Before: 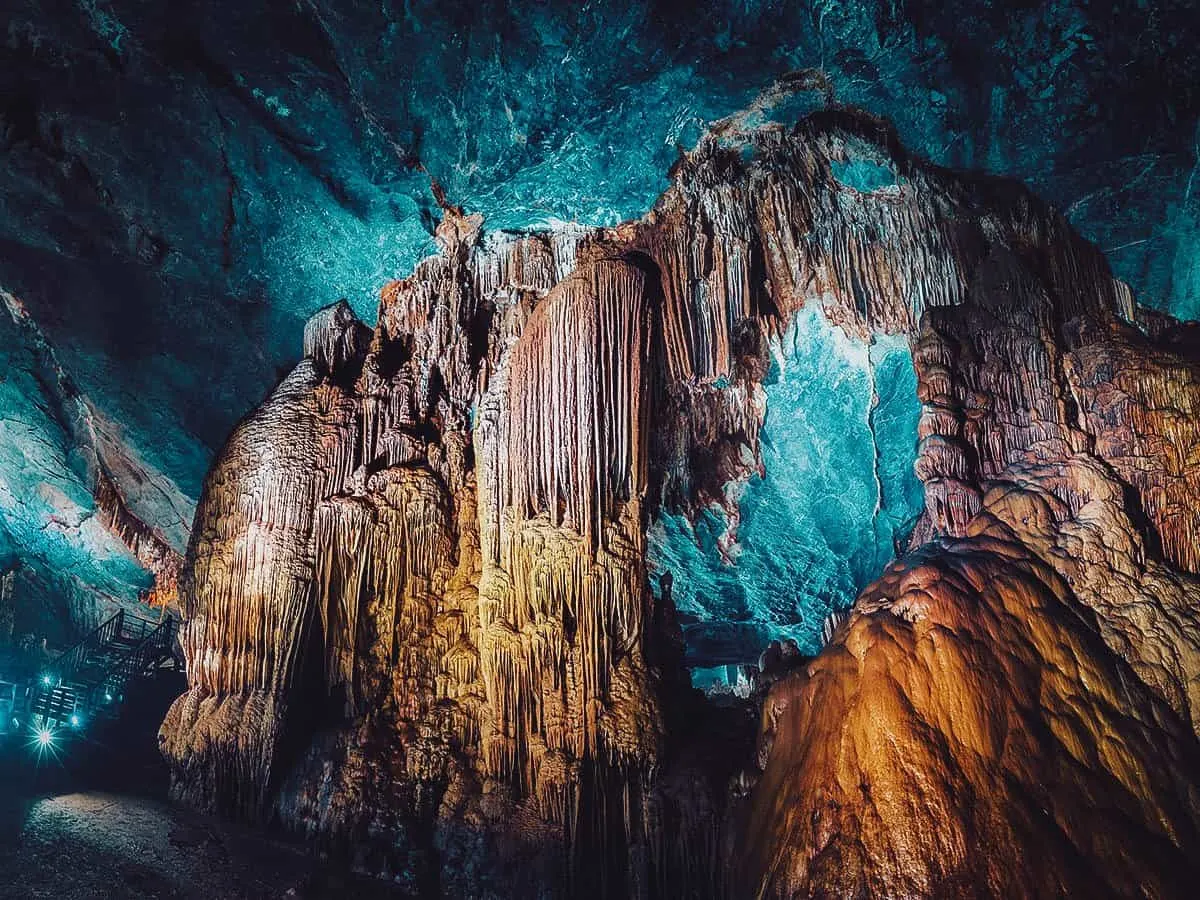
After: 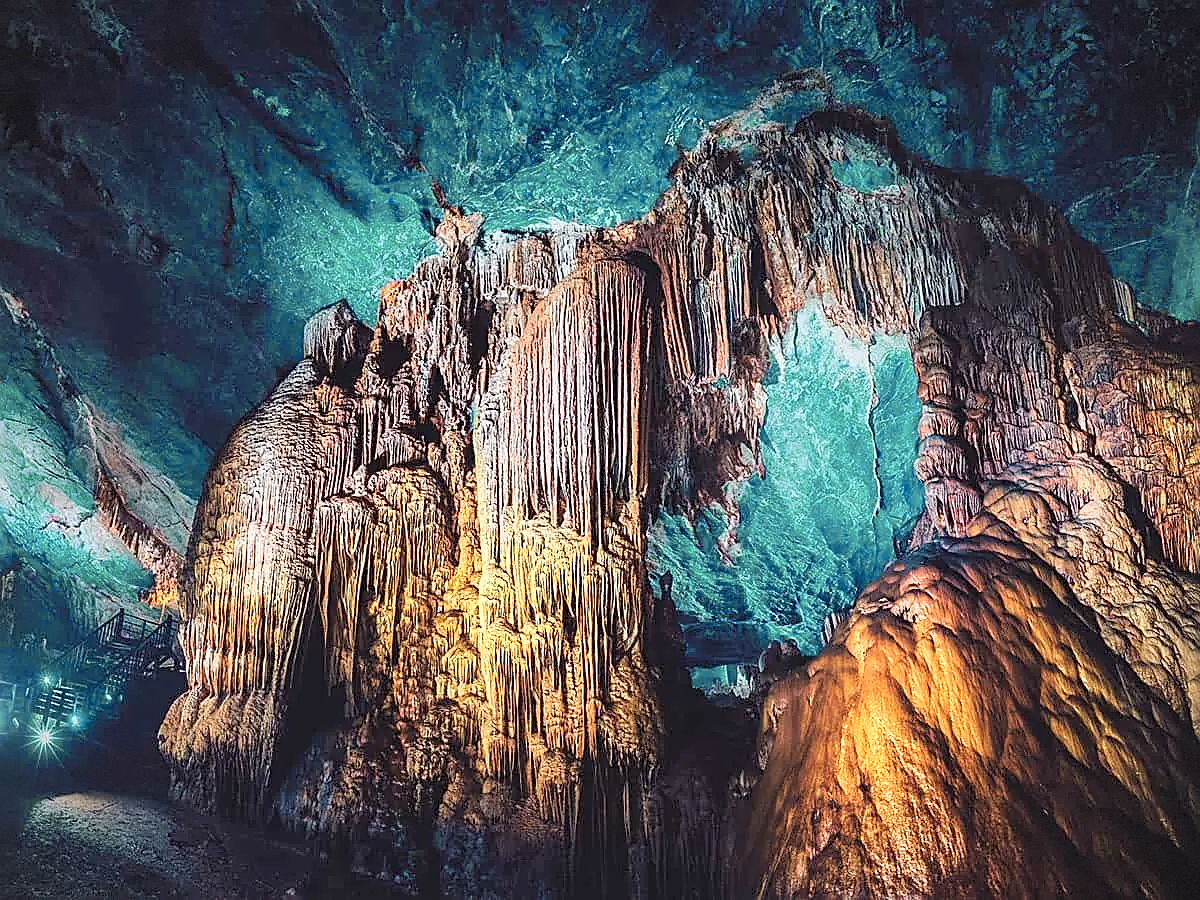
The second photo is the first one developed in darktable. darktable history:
contrast brightness saturation: brightness 0.146
vignetting: fall-off start 91.23%, brightness -0.439, saturation -0.687, dithering 8-bit output
color zones: curves: ch0 [(0.099, 0.624) (0.257, 0.596) (0.384, 0.376) (0.529, 0.492) (0.697, 0.564) (0.768, 0.532) (0.908, 0.644)]; ch1 [(0.112, 0.564) (0.254, 0.612) (0.432, 0.676) (0.592, 0.456) (0.743, 0.684) (0.888, 0.536)]; ch2 [(0.25, 0.5) (0.469, 0.36) (0.75, 0.5)]
sharpen: on, module defaults
